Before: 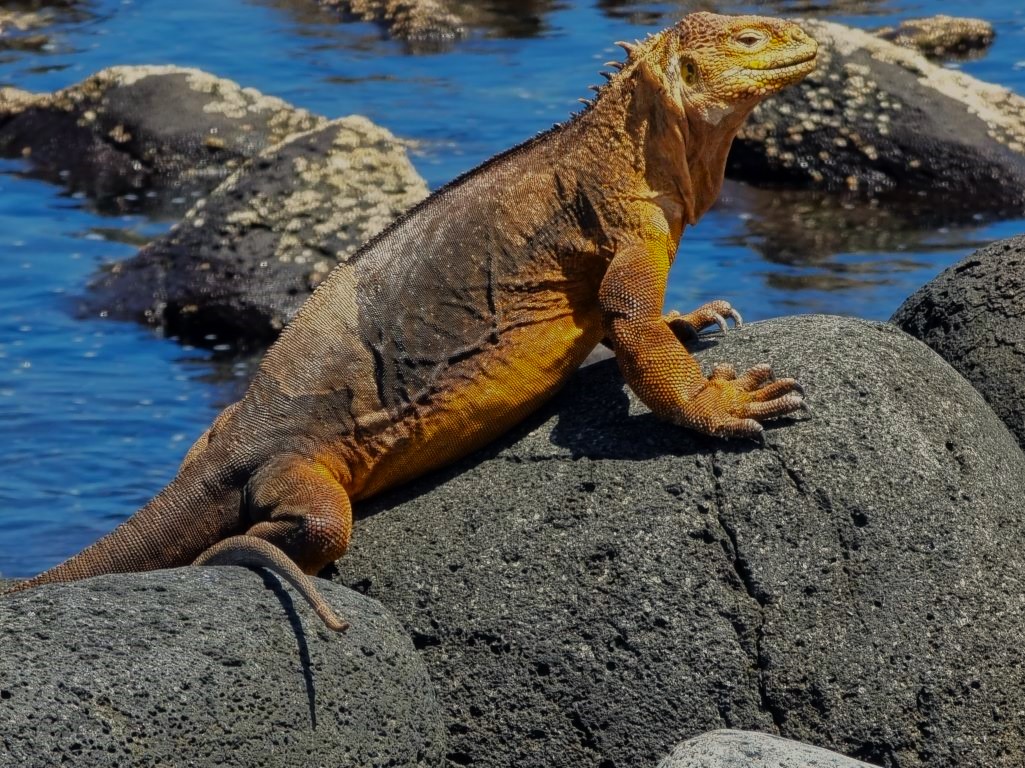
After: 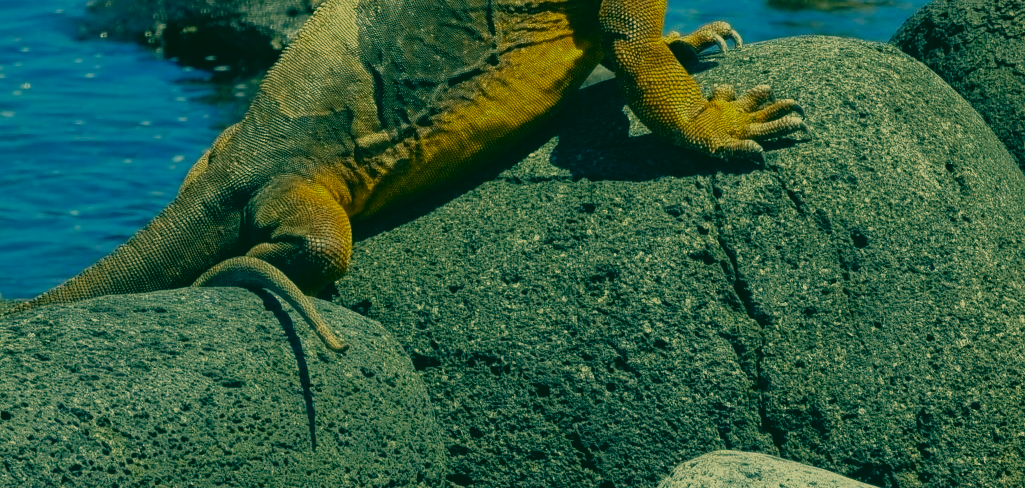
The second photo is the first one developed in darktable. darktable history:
color correction: highlights a* 1.83, highlights b* 34.02, shadows a* -36.68, shadows b* -5.48
crop and rotate: top 36.435%
